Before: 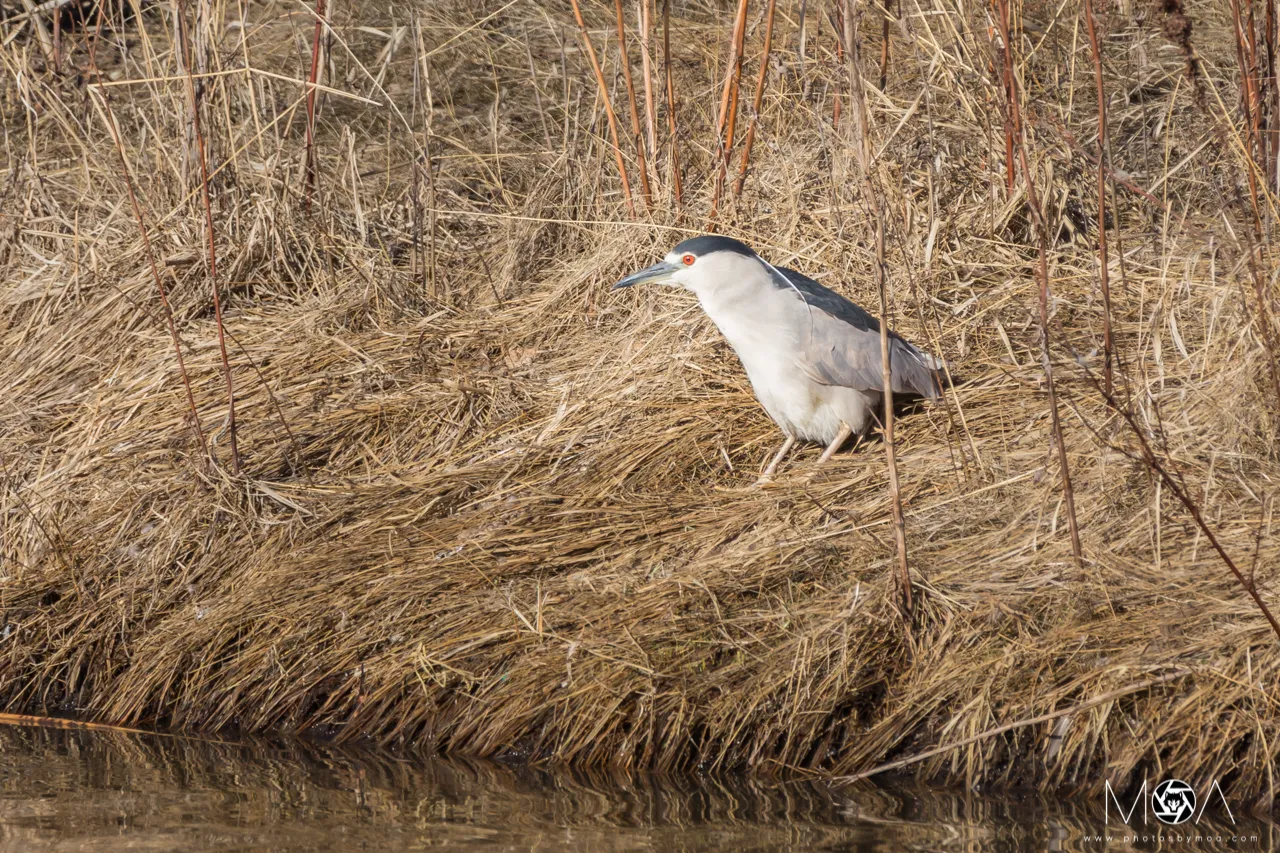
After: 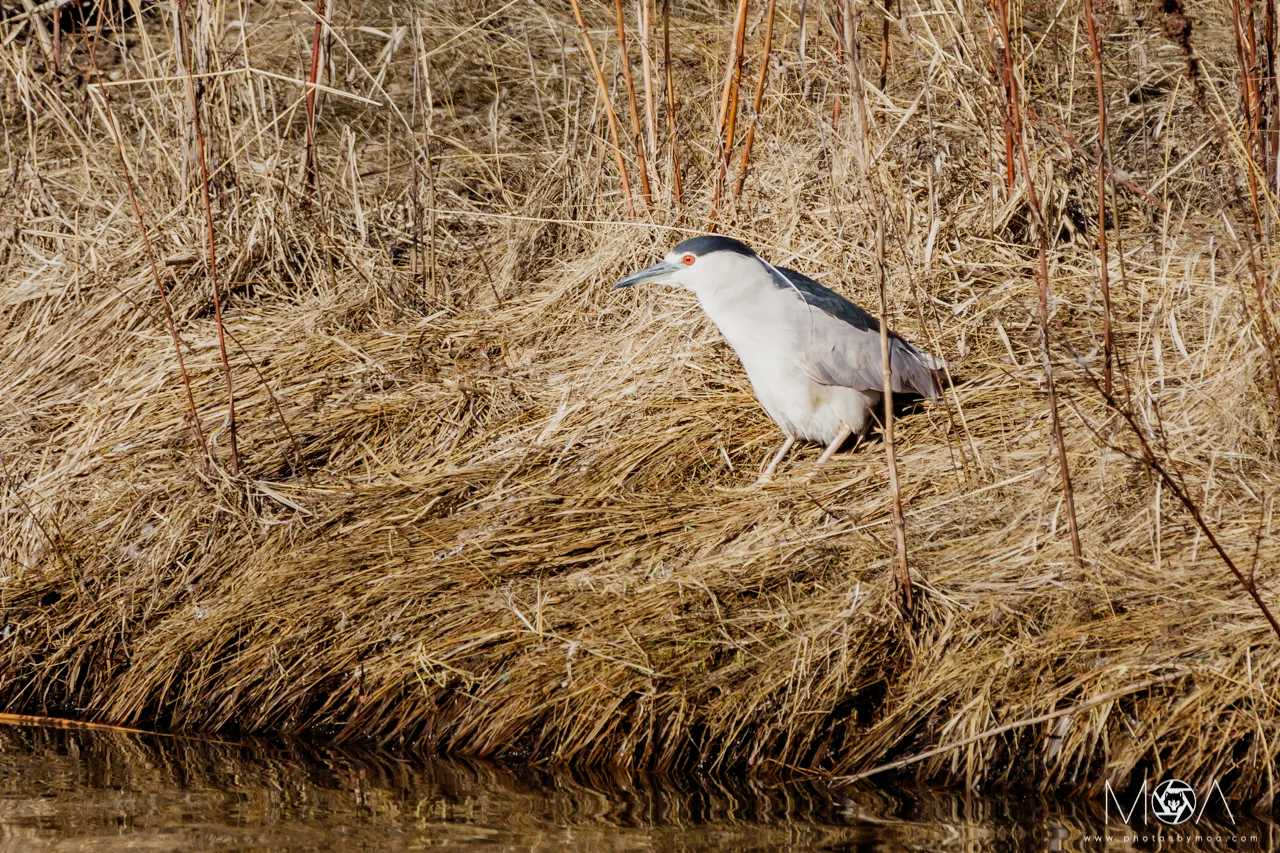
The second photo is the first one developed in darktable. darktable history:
filmic rgb: black relative exposure -7.49 EV, white relative exposure 4.99 EV, hardness 3.31, contrast 1.301, add noise in highlights 0.001, preserve chrominance no, color science v3 (2019), use custom middle-gray values true, contrast in highlights soft
